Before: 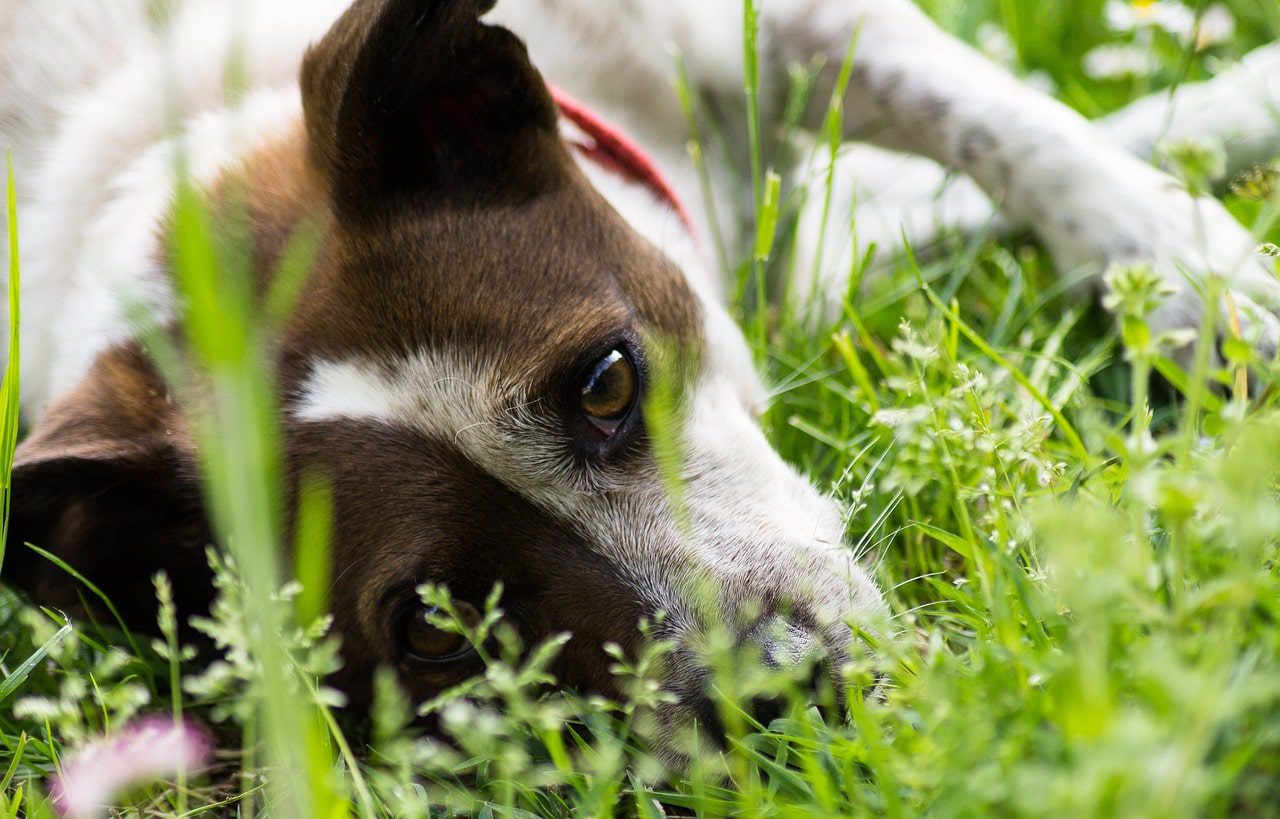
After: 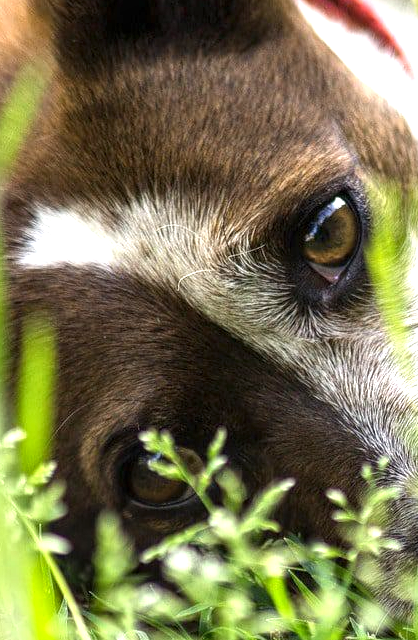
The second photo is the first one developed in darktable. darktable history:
exposure: black level correction 0, exposure 0.928 EV, compensate exposure bias true, compensate highlight preservation false
local contrast: on, module defaults
crop and rotate: left 21.699%, top 18.776%, right 45.593%, bottom 2.999%
